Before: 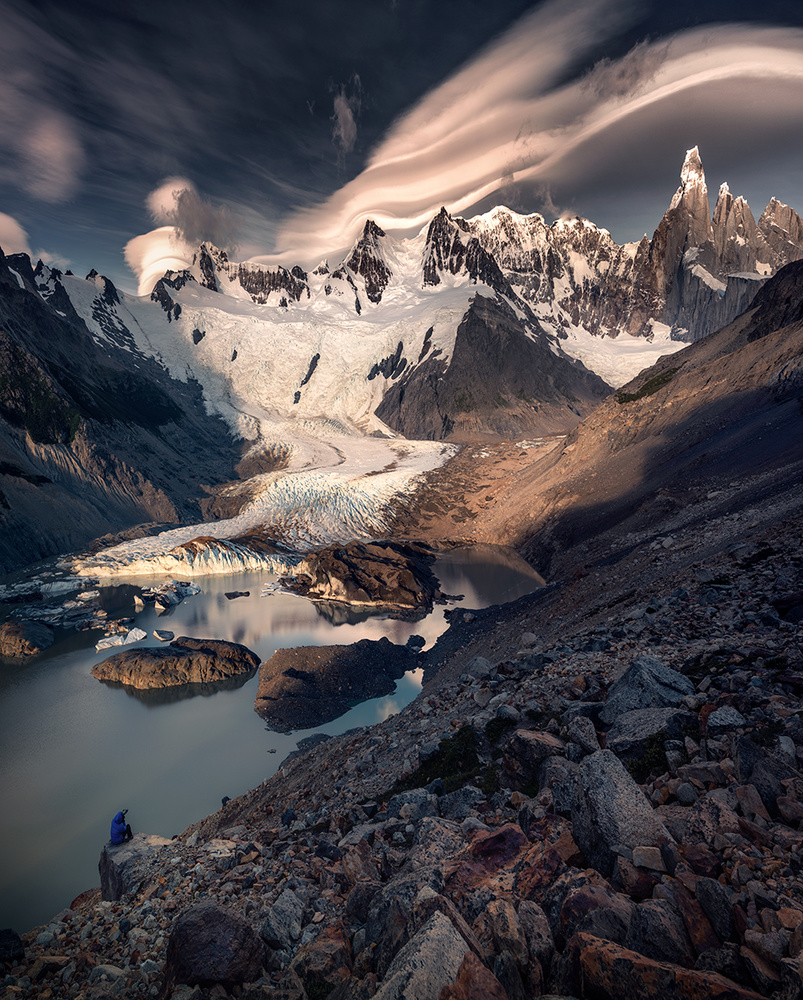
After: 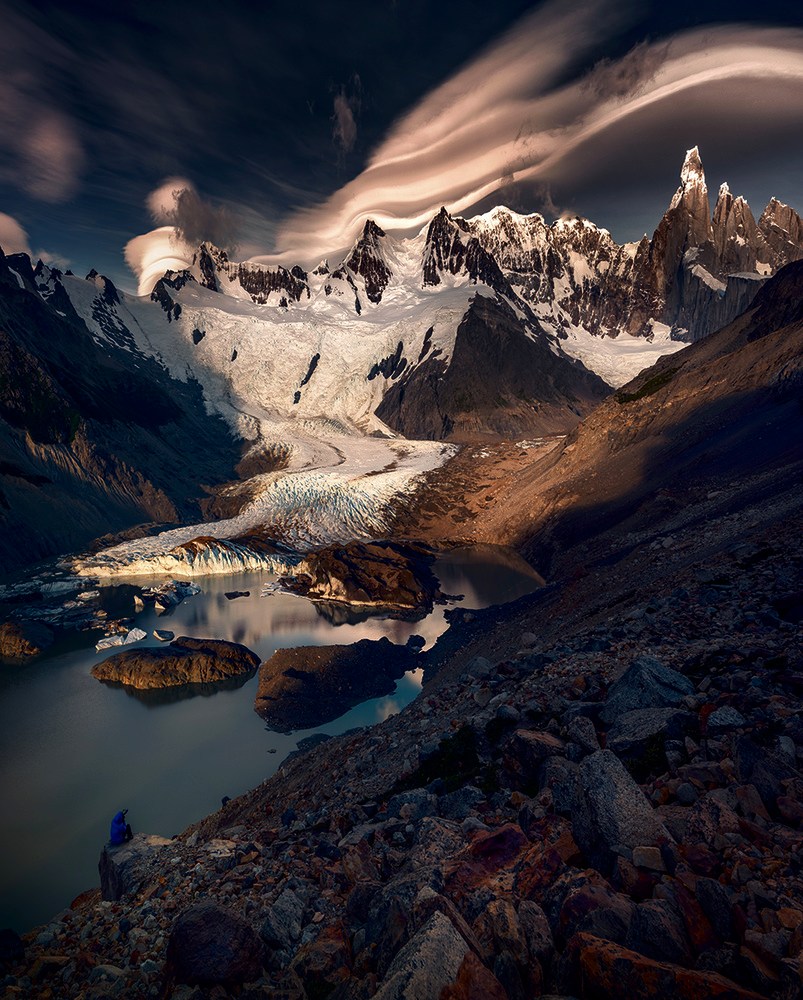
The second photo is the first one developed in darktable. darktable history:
contrast brightness saturation: brightness -0.254, saturation 0.205
